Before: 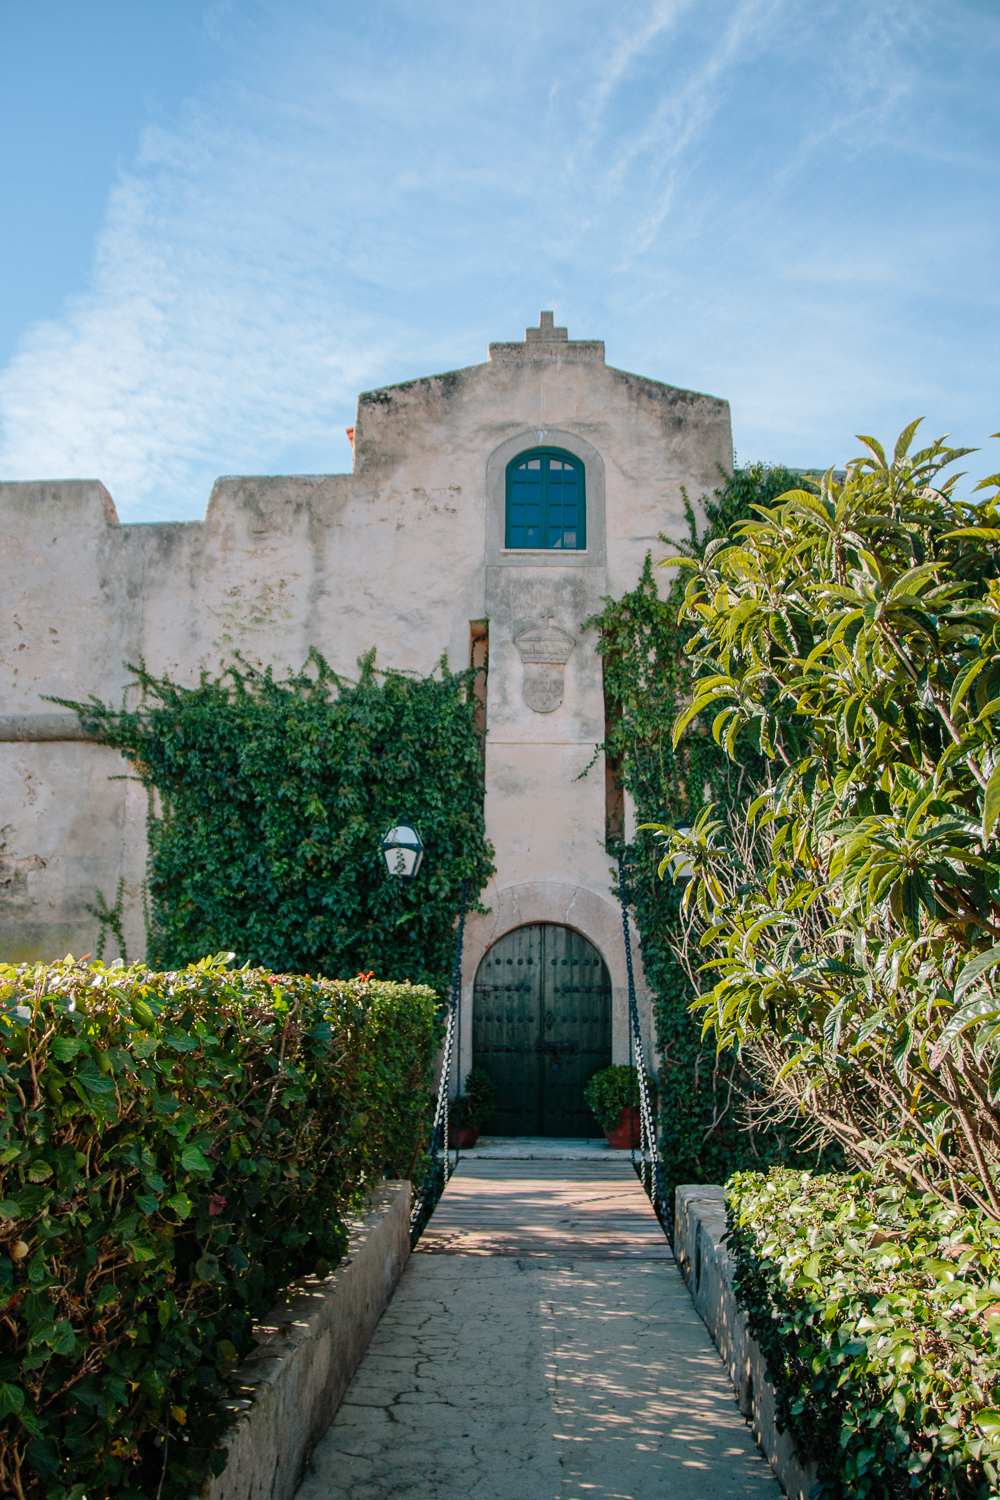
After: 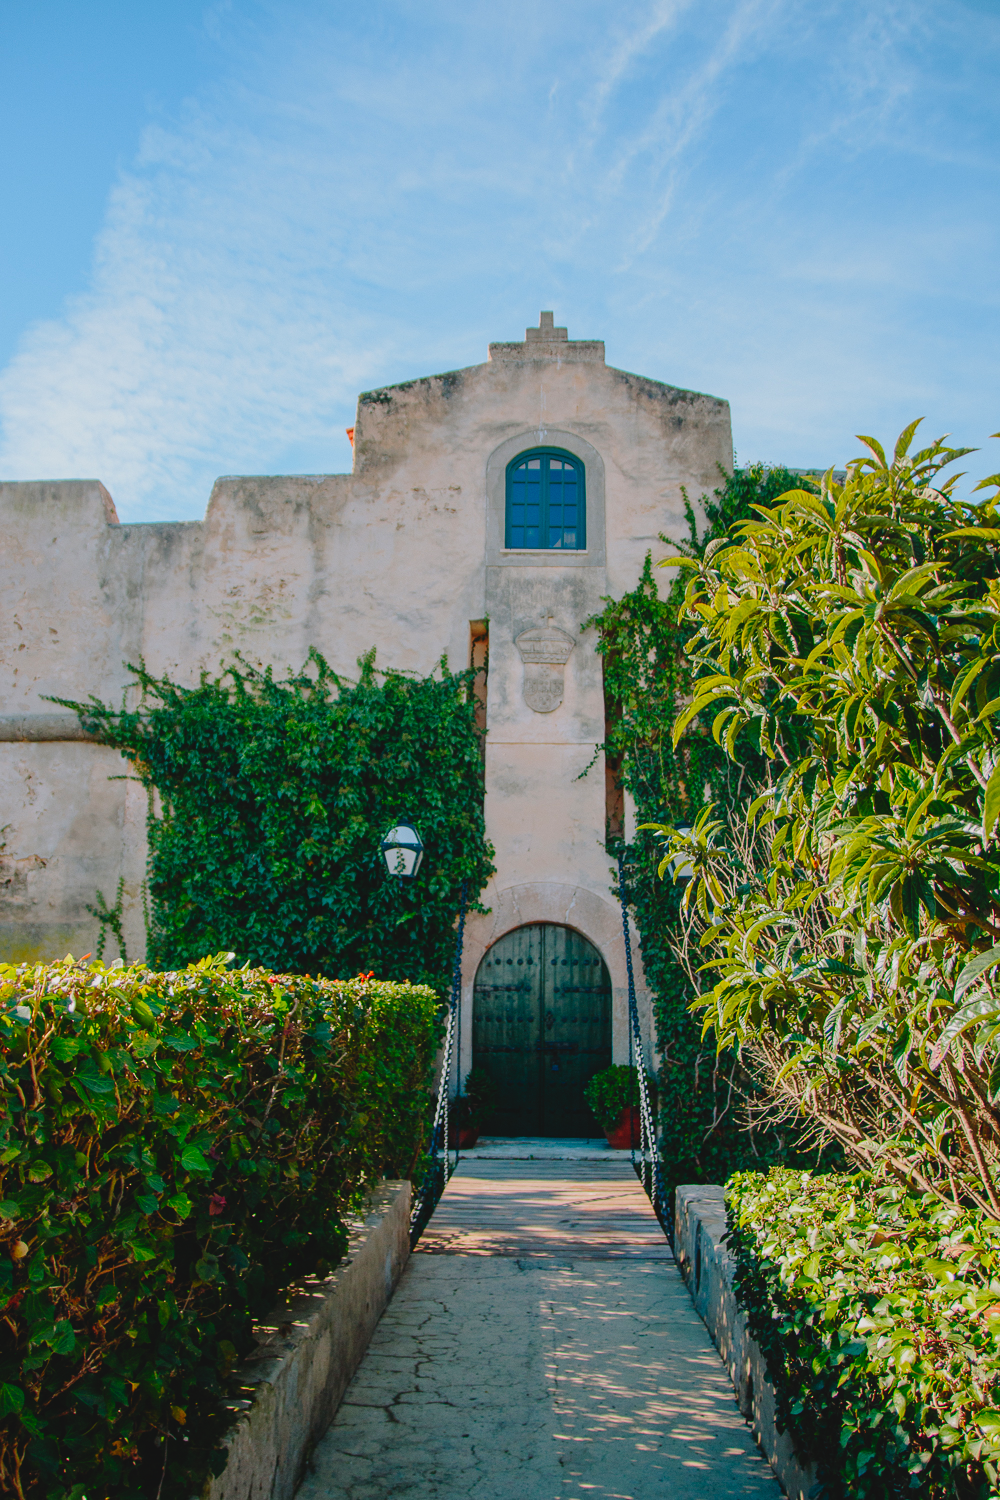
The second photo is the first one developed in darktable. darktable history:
contrast brightness saturation: contrast -0.193, saturation 0.189
tone curve: curves: ch0 [(0, 0.023) (0.132, 0.075) (0.241, 0.178) (0.487, 0.491) (0.782, 0.8) (1, 0.989)]; ch1 [(0, 0) (0.396, 0.369) (0.467, 0.454) (0.498, 0.5) (0.518, 0.517) (0.57, 0.586) (0.619, 0.663) (0.692, 0.744) (1, 1)]; ch2 [(0, 0) (0.427, 0.416) (0.483, 0.481) (0.503, 0.503) (0.526, 0.527) (0.563, 0.573) (0.632, 0.667) (0.705, 0.737) (0.985, 0.966)], preserve colors none
